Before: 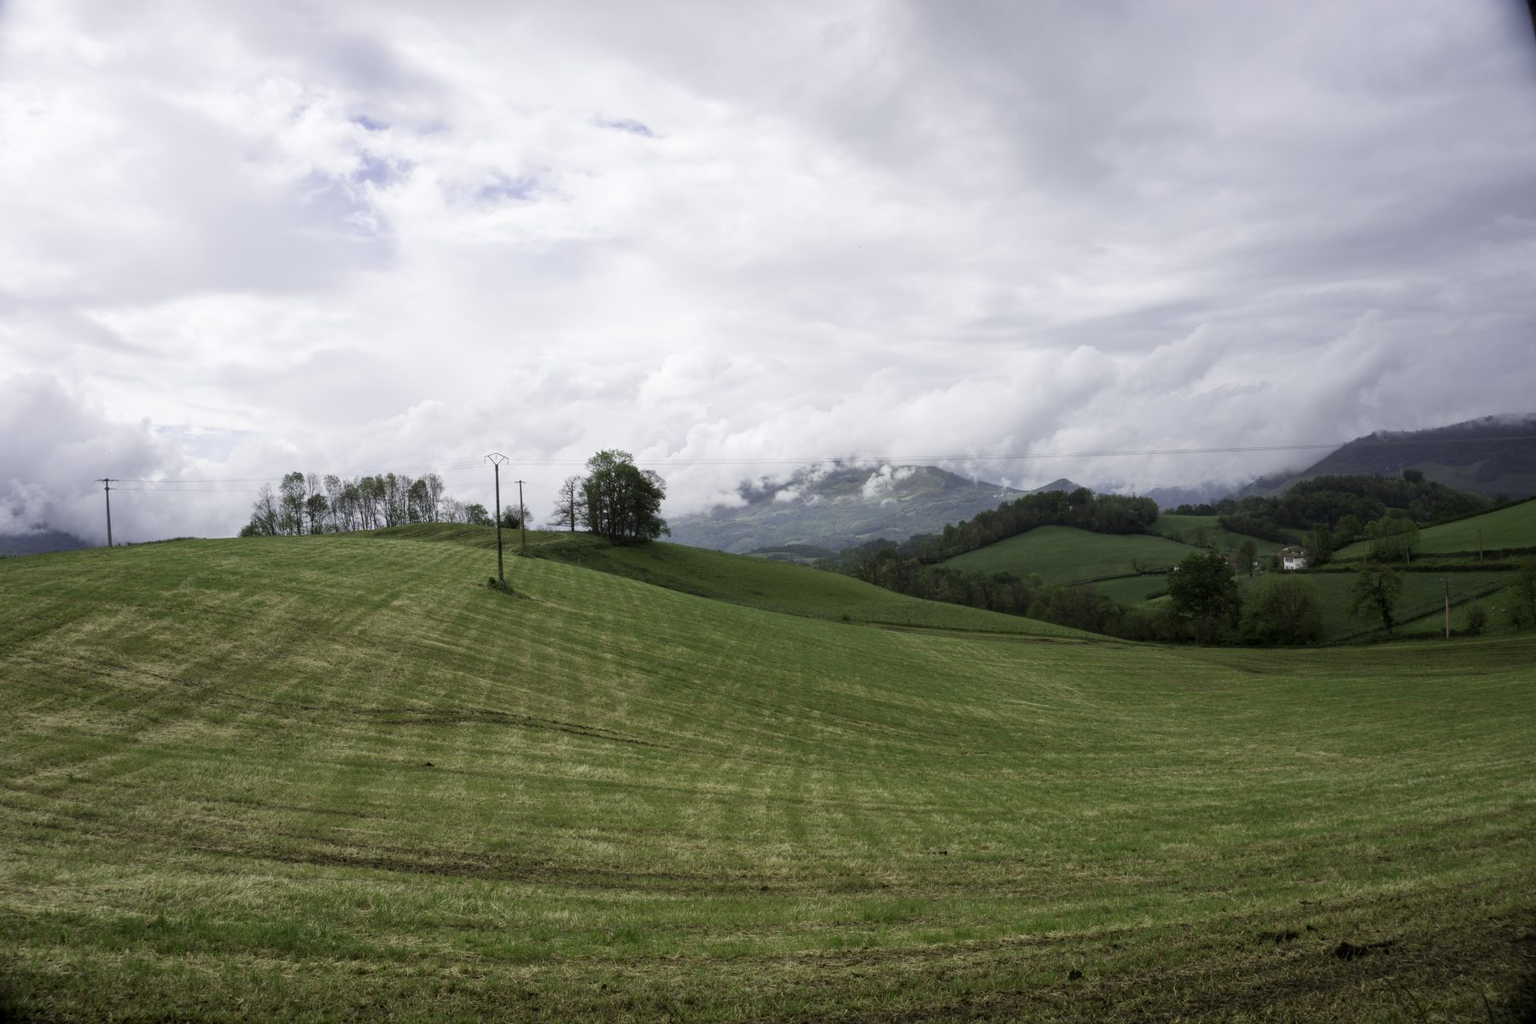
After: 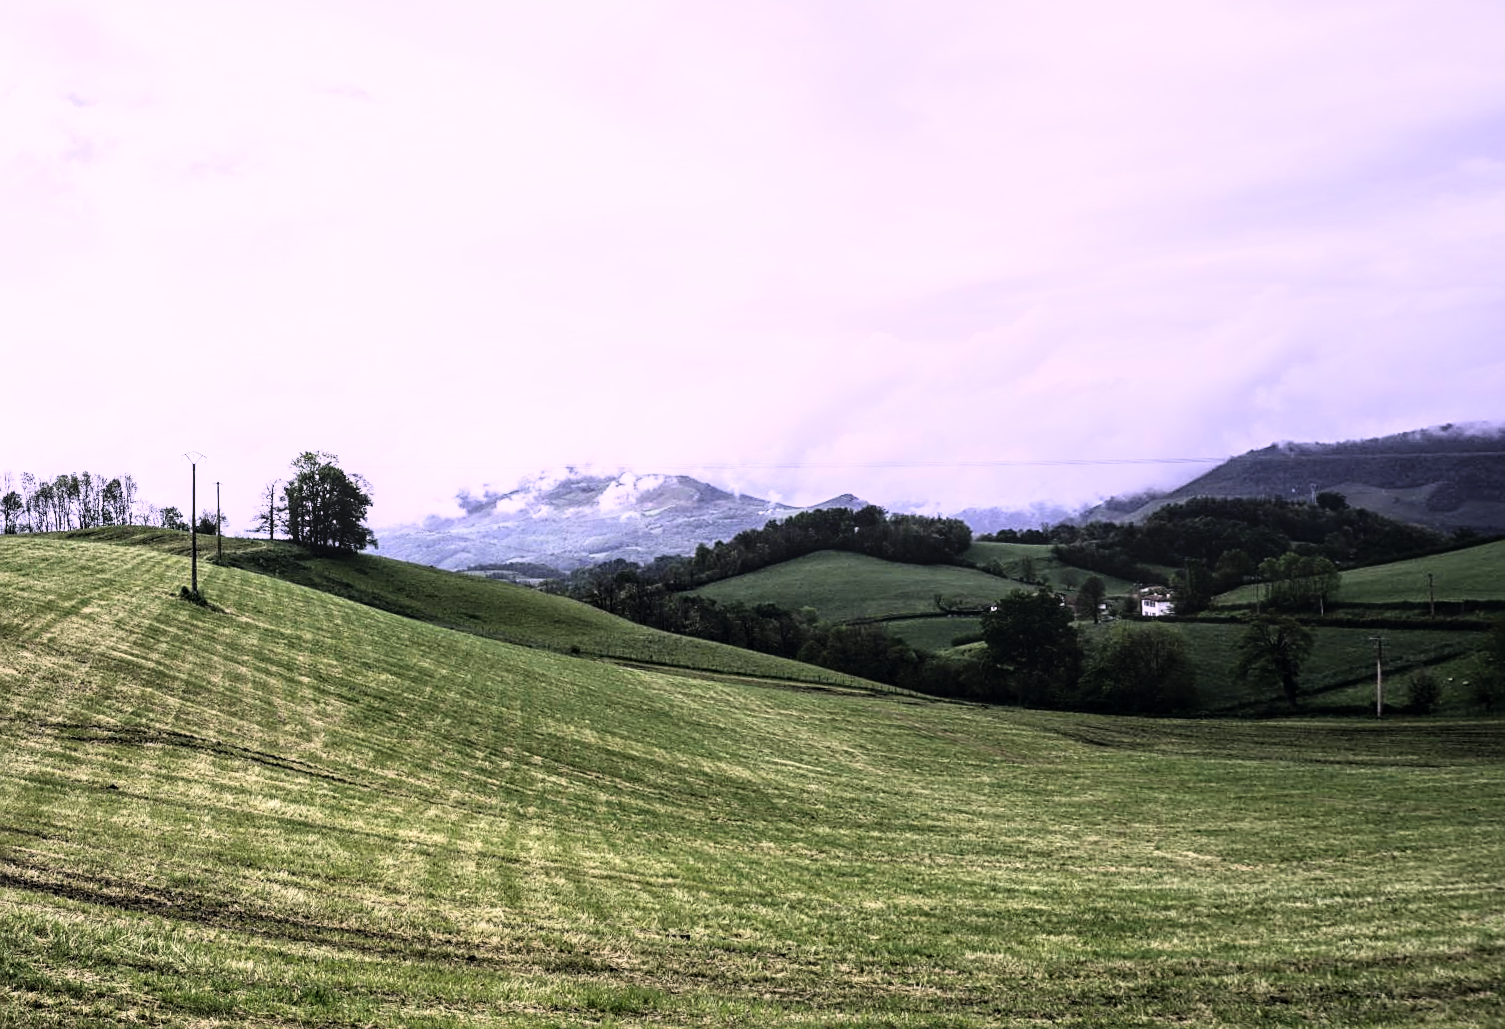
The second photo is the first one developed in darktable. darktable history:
color balance rgb: shadows lift › hue 87.51°, highlights gain › chroma 1.62%, highlights gain › hue 55.1°, global offset › chroma 0.06%, global offset › hue 253.66°, linear chroma grading › global chroma 0.5%, perceptual saturation grading › global saturation 16.38%
crop and rotate: left 14.584%
white balance: red 1.042, blue 1.17
rgb curve: curves: ch0 [(0, 0) (0.21, 0.15) (0.24, 0.21) (0.5, 0.75) (0.75, 0.96) (0.89, 0.99) (1, 1)]; ch1 [(0, 0.02) (0.21, 0.13) (0.25, 0.2) (0.5, 0.67) (0.75, 0.9) (0.89, 0.97) (1, 1)]; ch2 [(0, 0.02) (0.21, 0.13) (0.25, 0.2) (0.5, 0.67) (0.75, 0.9) (0.89, 0.97) (1, 1)], compensate middle gray true
rotate and perspective: rotation 1.69°, lens shift (vertical) -0.023, lens shift (horizontal) -0.291, crop left 0.025, crop right 0.988, crop top 0.092, crop bottom 0.842
sharpen: on, module defaults
exposure: exposure -0.05 EV
local contrast: on, module defaults
